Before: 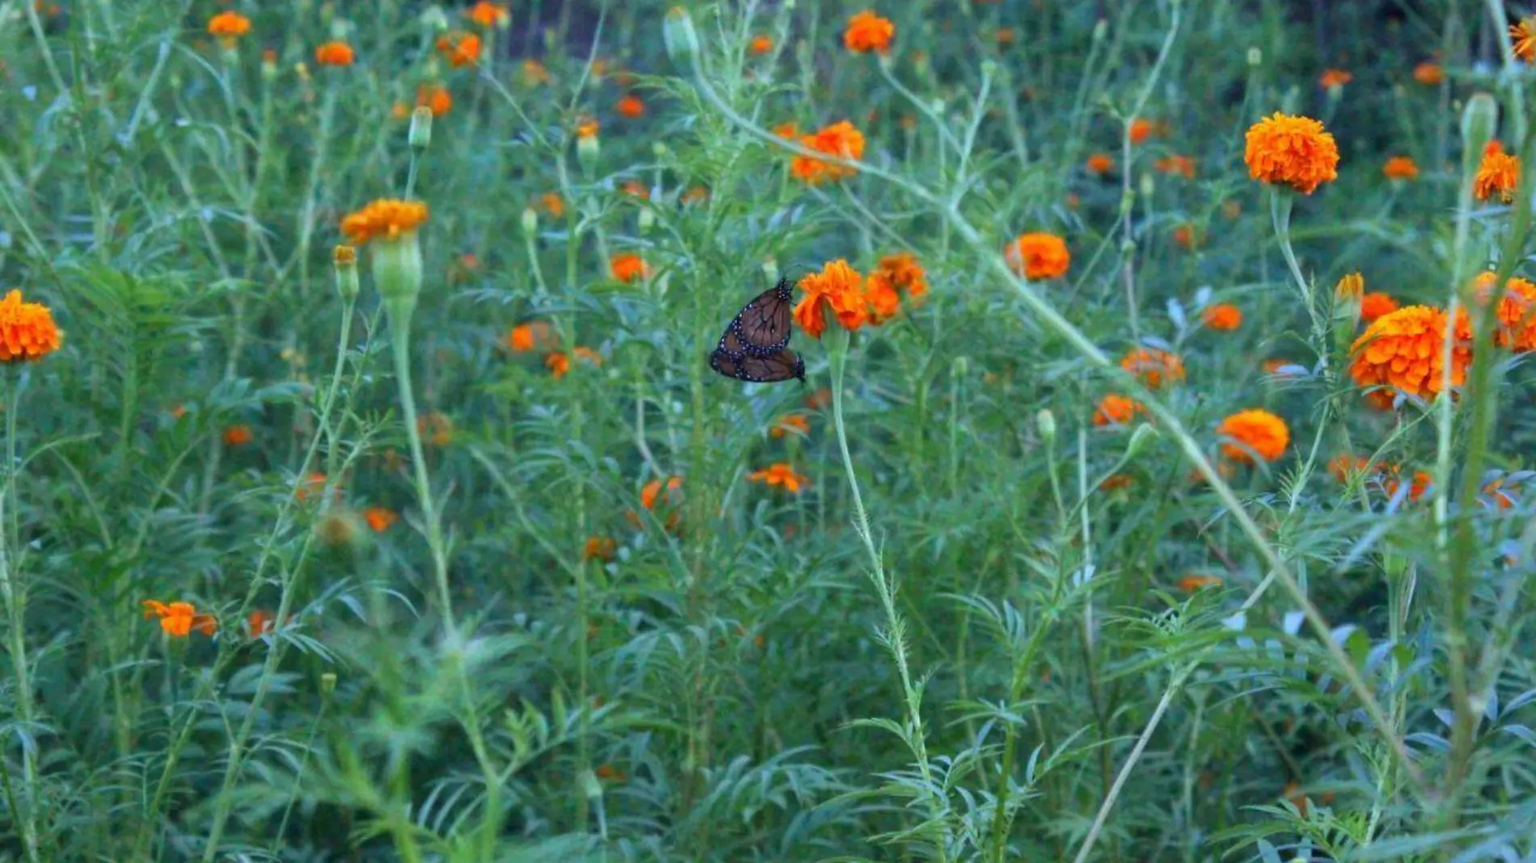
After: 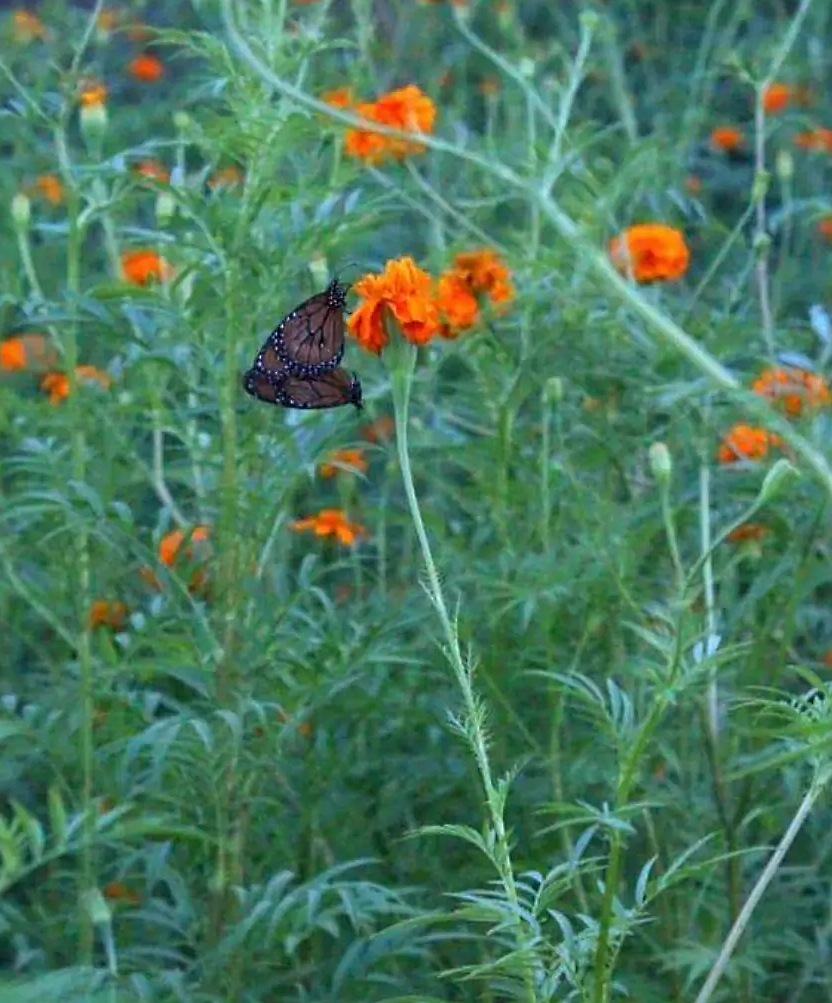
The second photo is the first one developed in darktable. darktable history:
crop: left 33.419%, top 6.042%, right 22.752%
contrast brightness saturation: contrast 0.049
sharpen: on, module defaults
